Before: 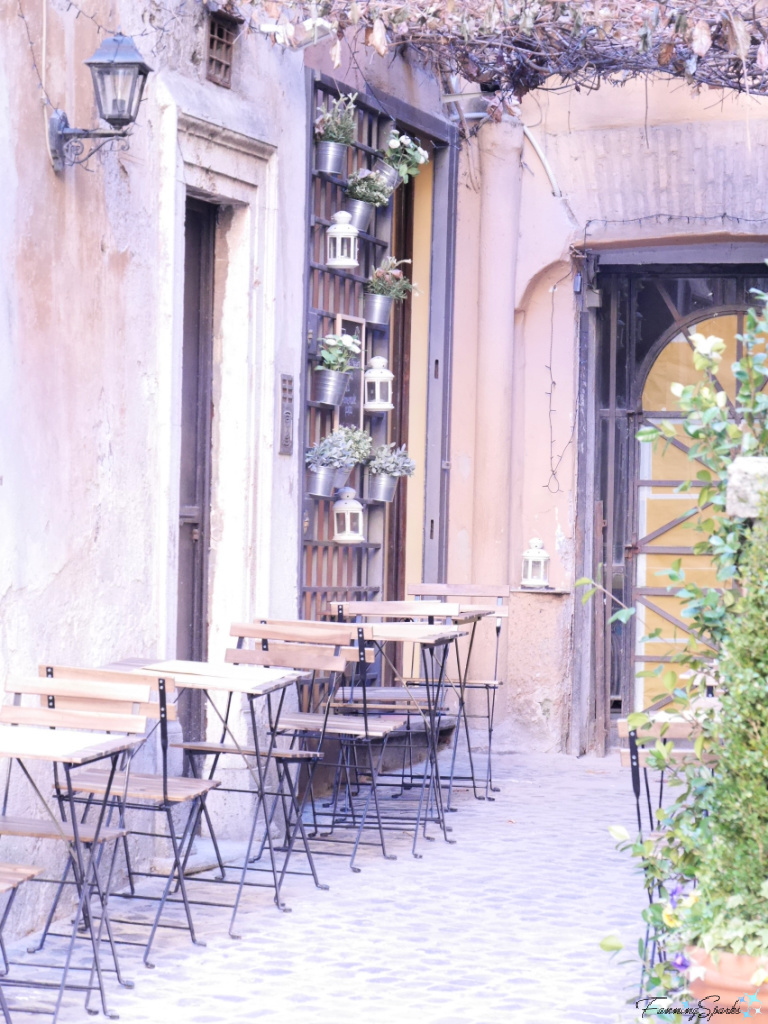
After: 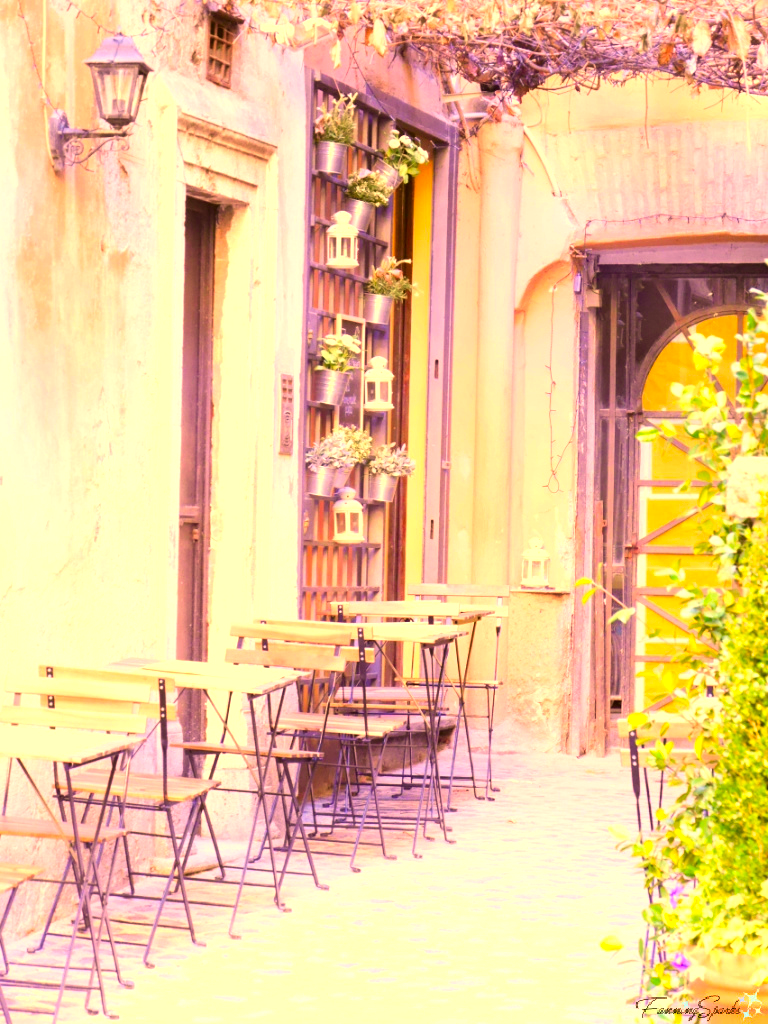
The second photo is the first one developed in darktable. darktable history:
exposure: black level correction 0, exposure 0.594 EV, compensate exposure bias true, compensate highlight preservation false
color correction: highlights a* 10.56, highlights b* 30.77, shadows a* 2.64, shadows b* 17.5, saturation 1.74
